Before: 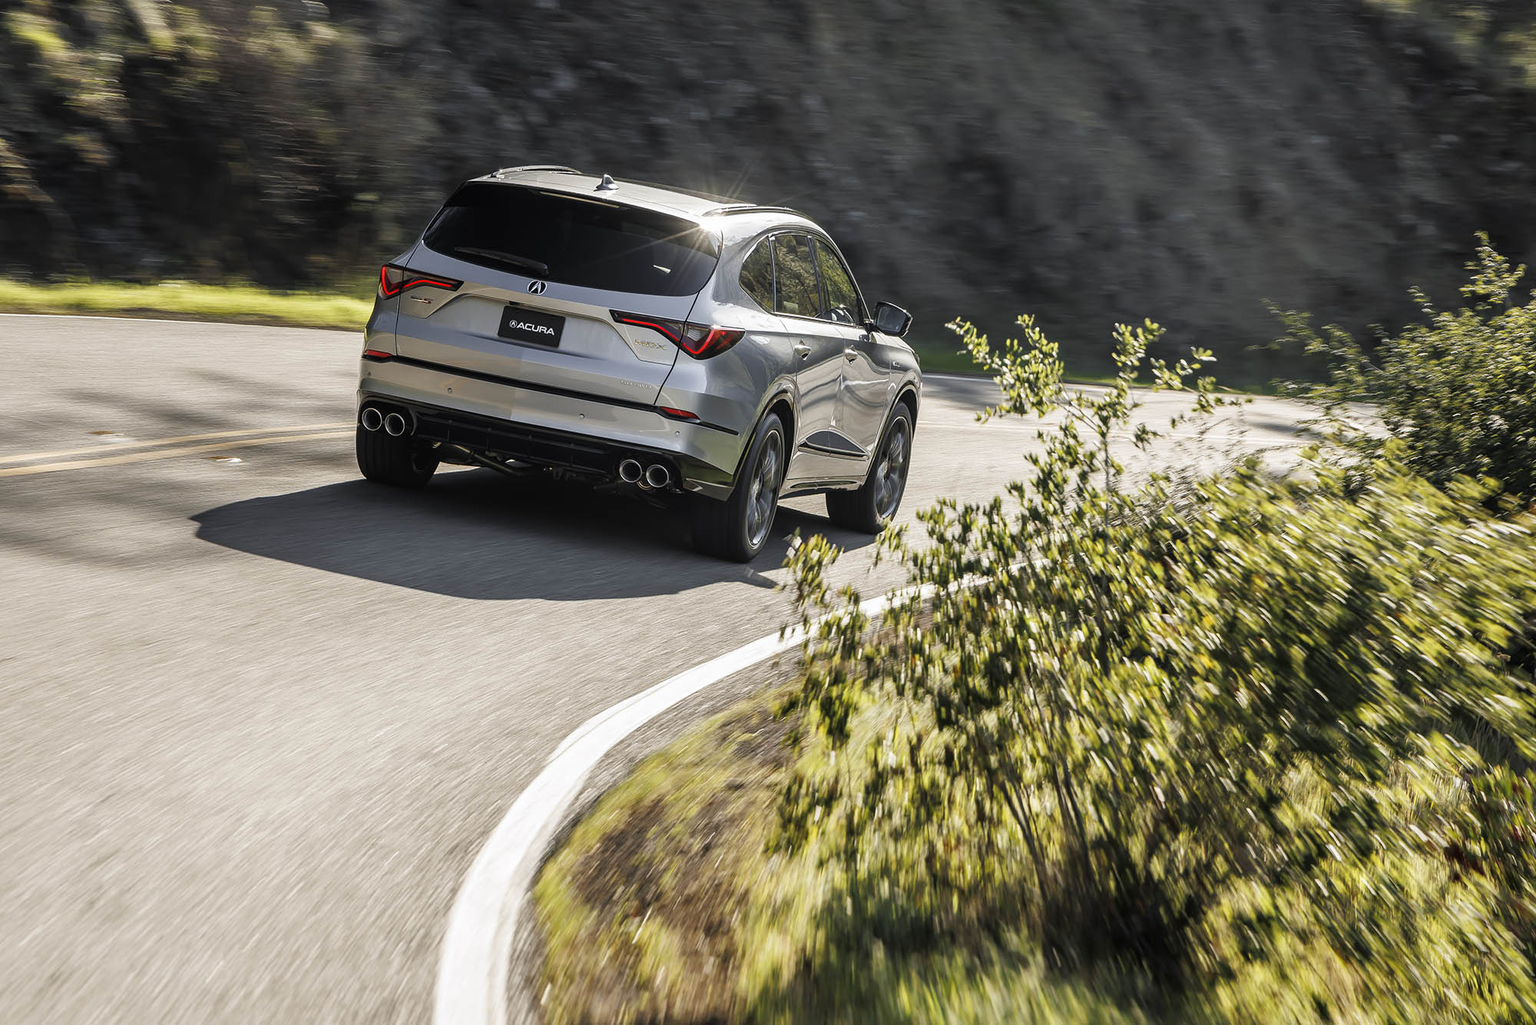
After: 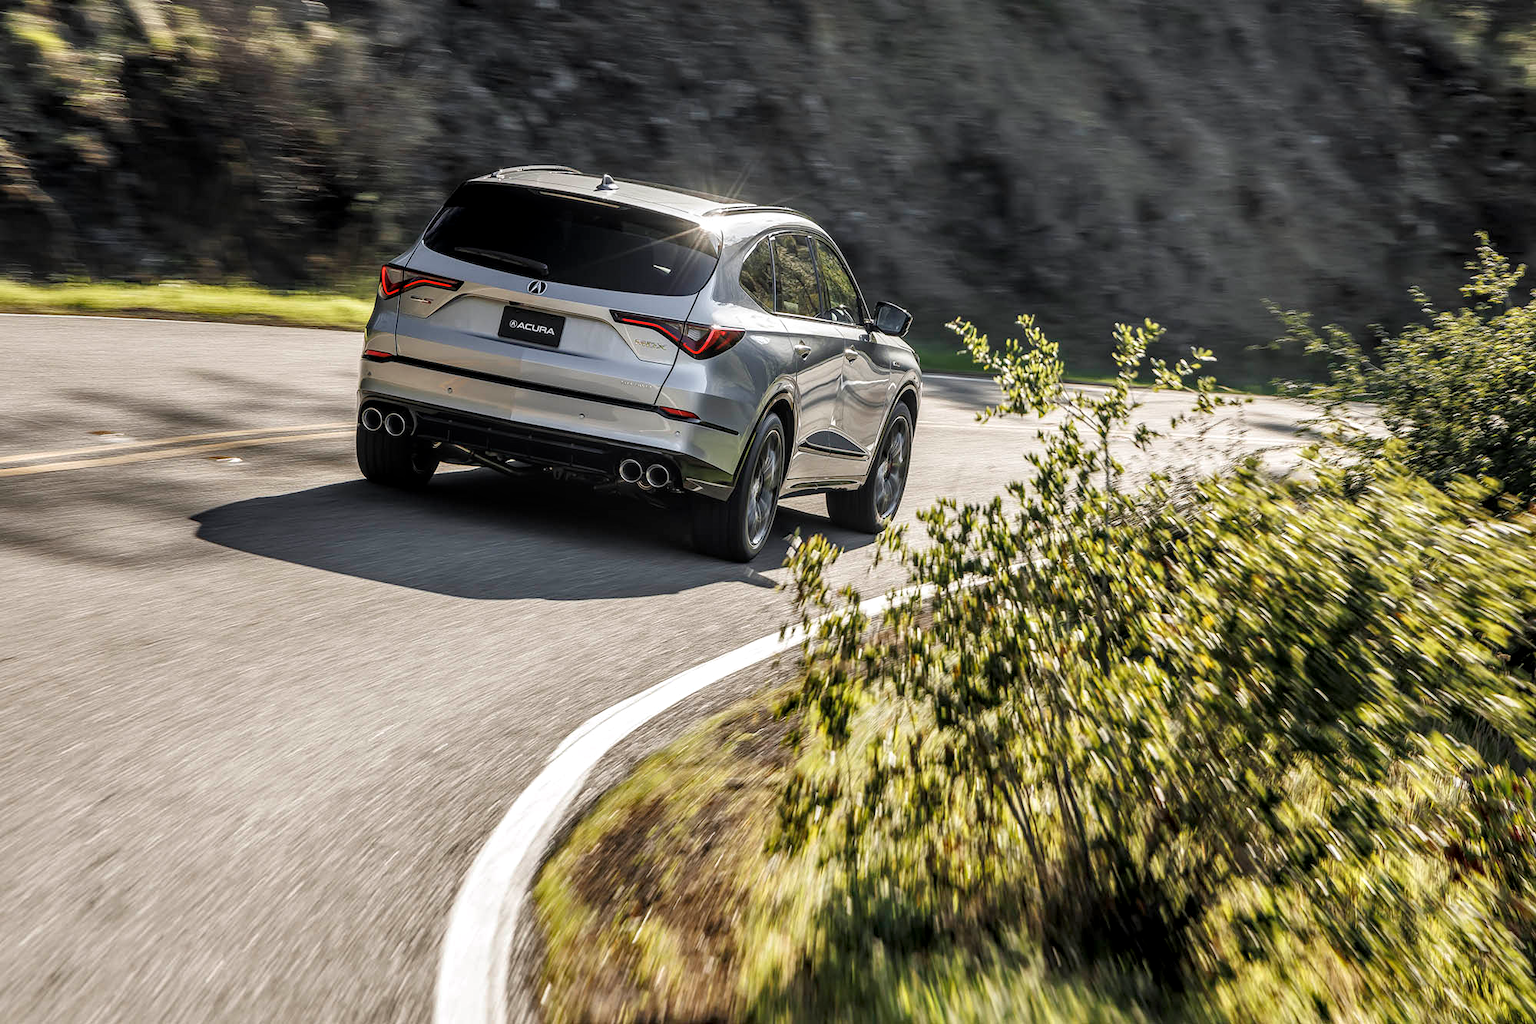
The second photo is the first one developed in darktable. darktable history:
local contrast: detail 130%
shadows and highlights: shadows 22.45, highlights -48.95, soften with gaussian
